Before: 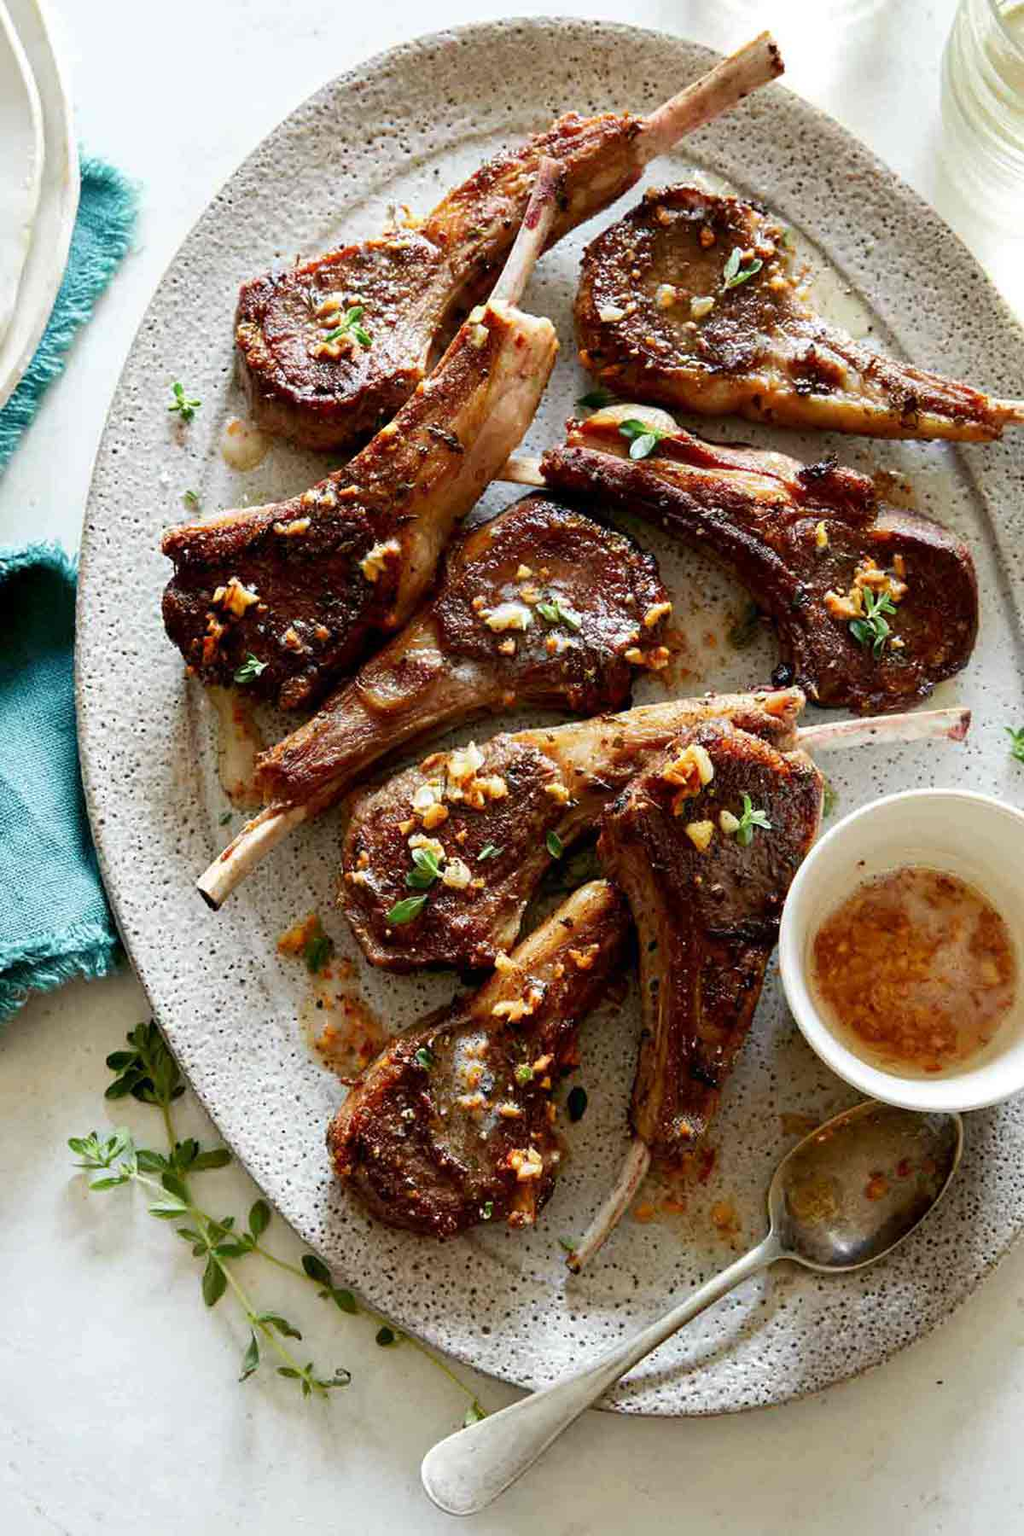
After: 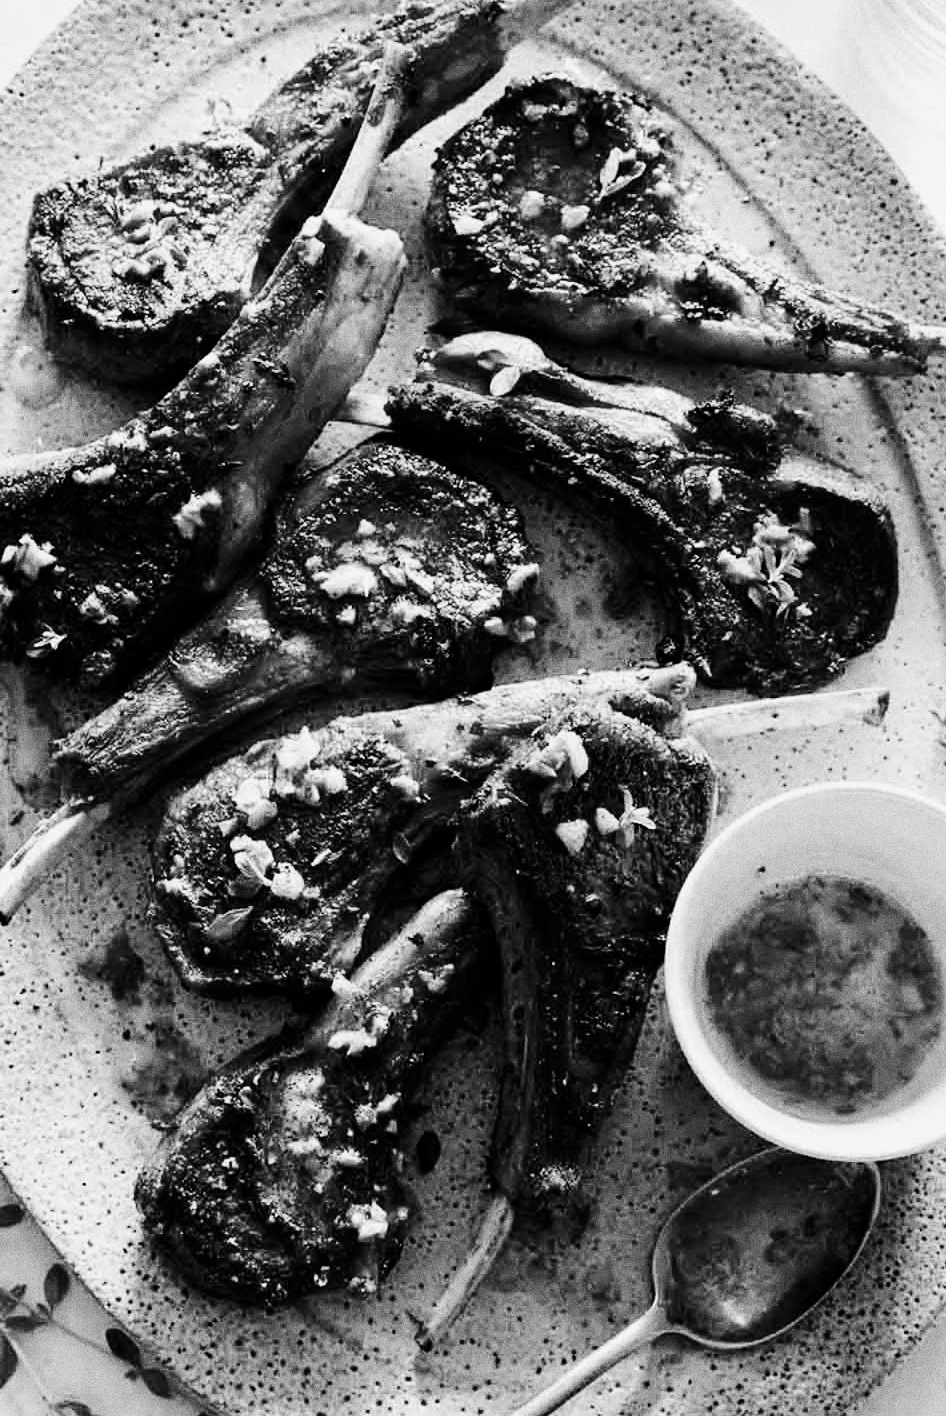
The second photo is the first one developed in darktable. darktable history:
color balance rgb: linear chroma grading › global chroma 15%, perceptual saturation grading › global saturation 30%
white balance: red 0.766, blue 1.537
crop and rotate: left 20.74%, top 7.912%, right 0.375%, bottom 13.378%
contrast brightness saturation: contrast 0.13, brightness -0.05, saturation 0.16
base curve: curves: ch0 [(0, 0) (0.036, 0.025) (0.121, 0.166) (0.206, 0.329) (0.605, 0.79) (1, 1)], preserve colors none
grain: coarseness 0.09 ISO, strength 40%
monochrome: on, module defaults
